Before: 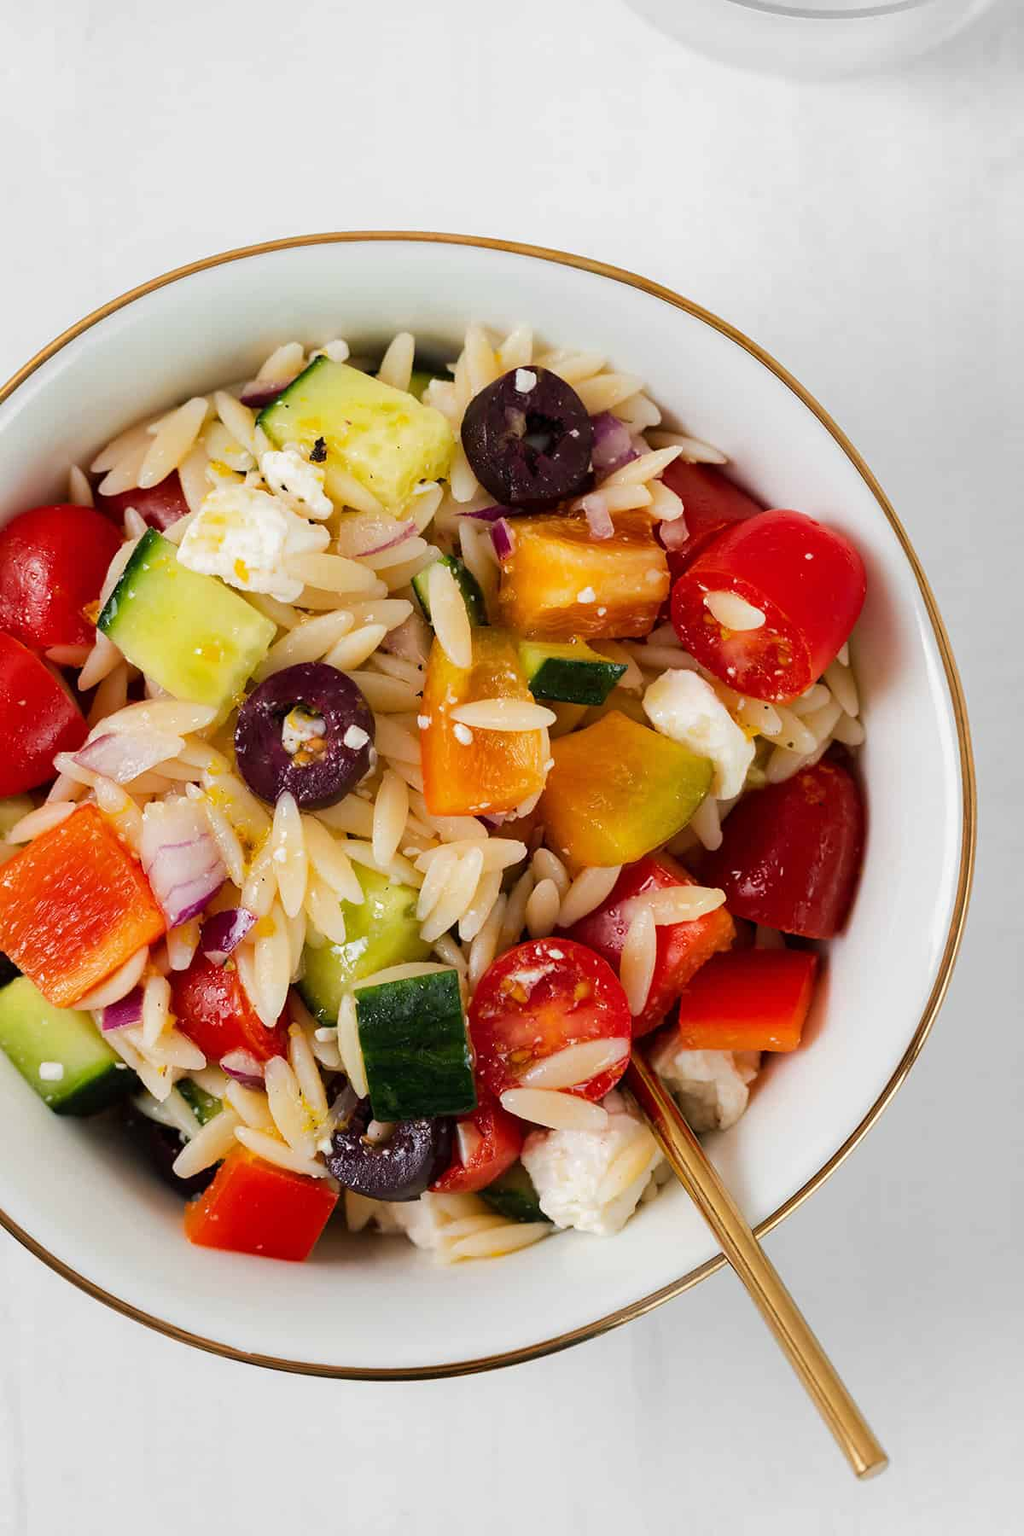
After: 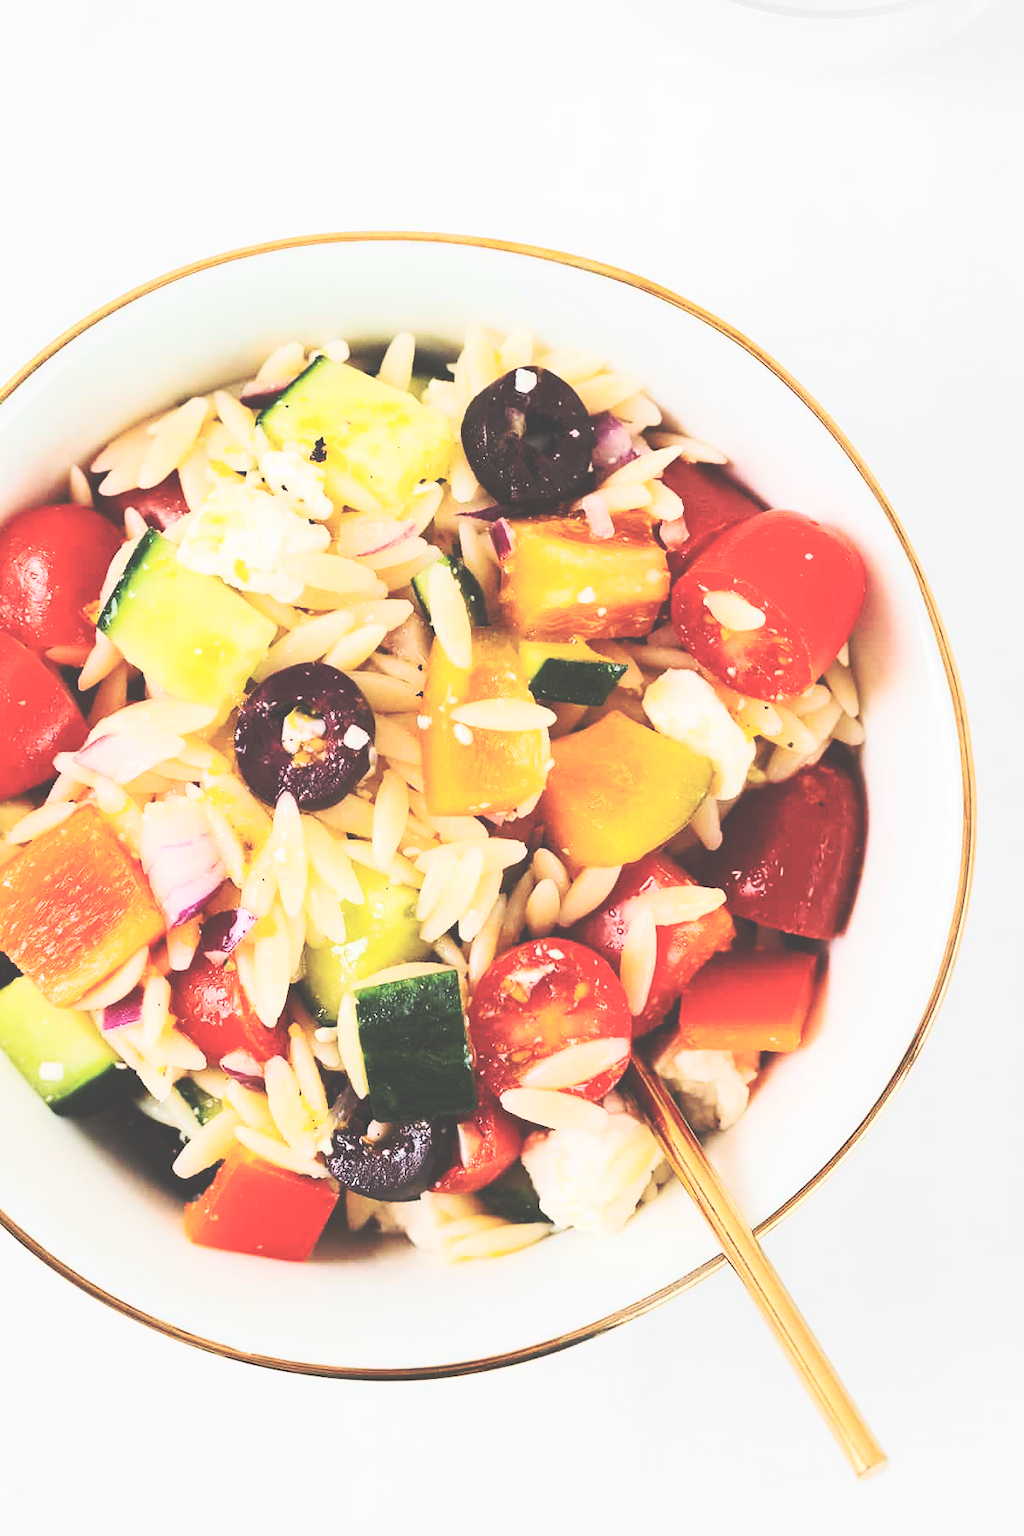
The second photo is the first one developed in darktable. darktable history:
contrast brightness saturation: contrast 0.383, brightness 0.527
base curve: curves: ch0 [(0, 0.024) (0.055, 0.065) (0.121, 0.166) (0.236, 0.319) (0.693, 0.726) (1, 1)], exposure shift 0.01, preserve colors none
